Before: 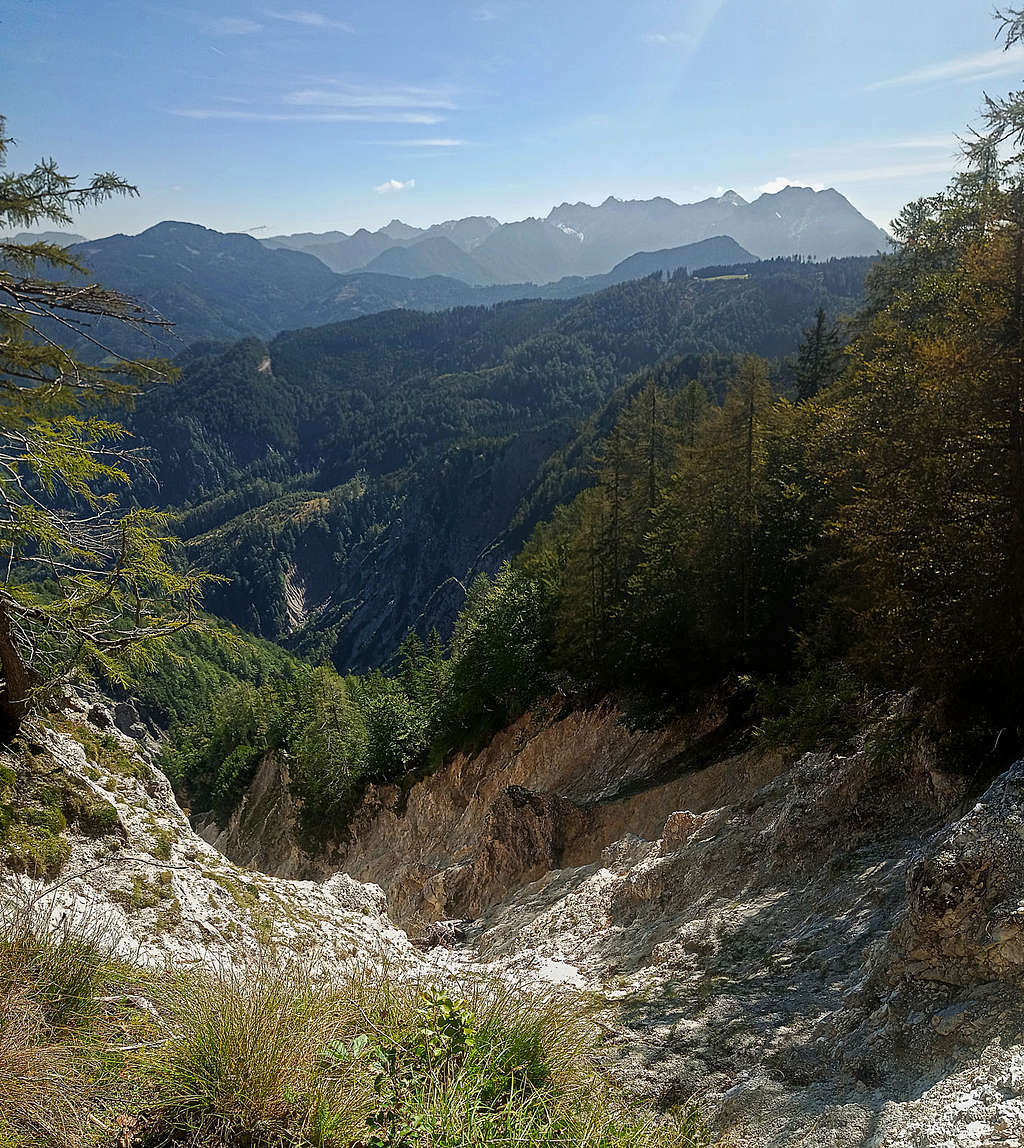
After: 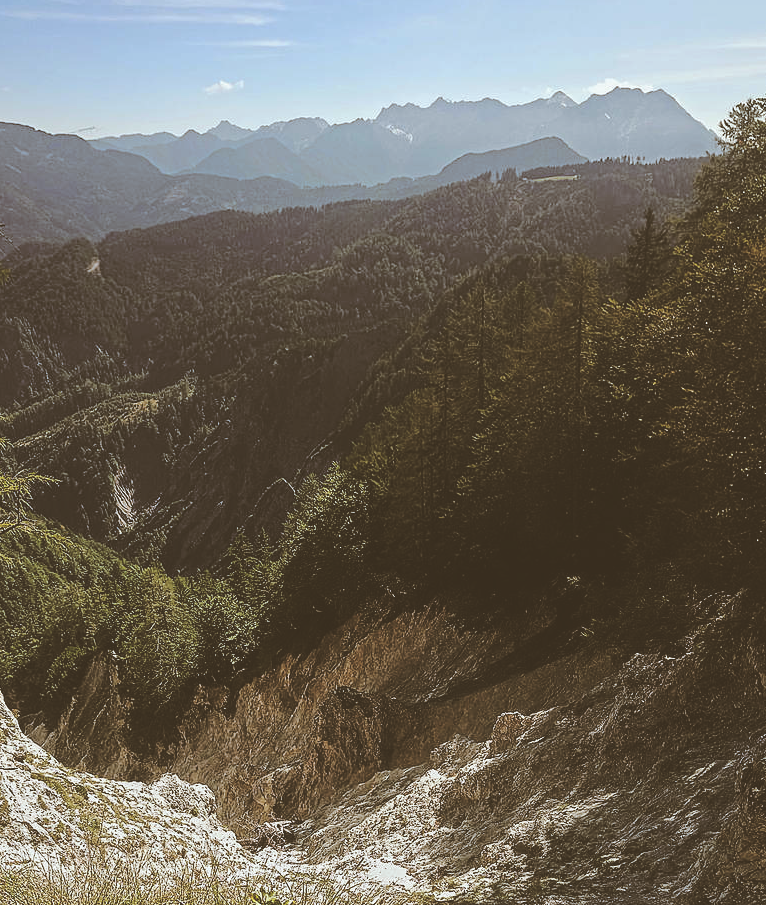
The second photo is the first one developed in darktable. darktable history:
crop: left 16.768%, top 8.653%, right 8.362%, bottom 12.485%
exposure: exposure -0.05 EV
split-toning: shadows › hue 37.98°, highlights › hue 185.58°, balance -55.261
base curve: curves: ch0 [(0, 0.024) (0.055, 0.065) (0.121, 0.166) (0.236, 0.319) (0.693, 0.726) (1, 1)], preserve colors none
